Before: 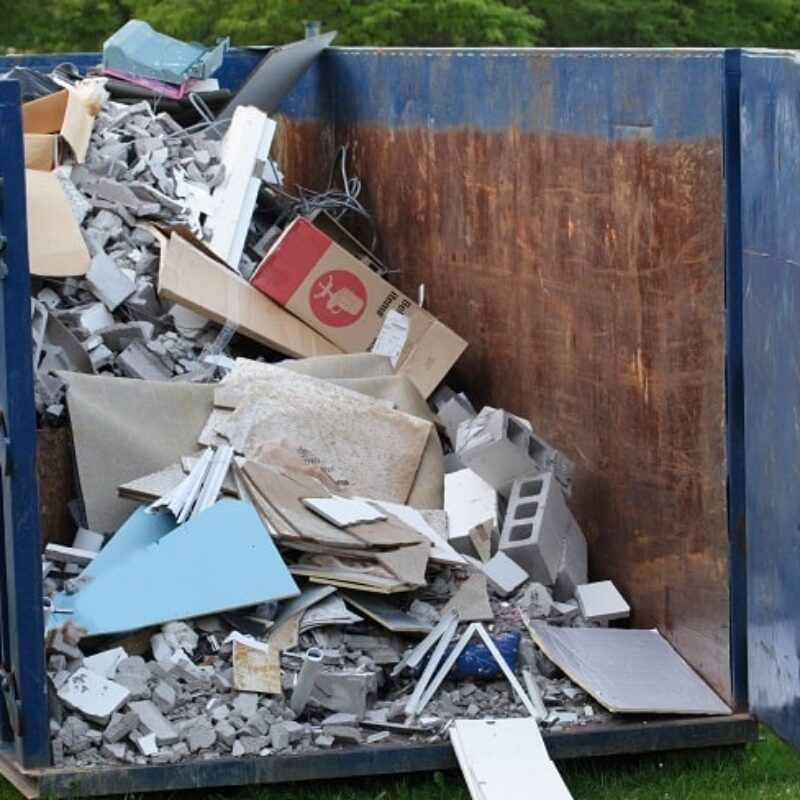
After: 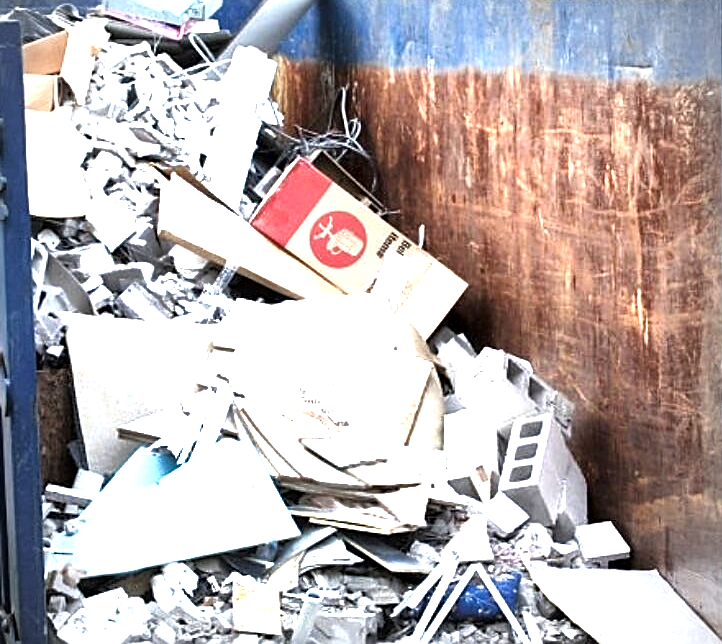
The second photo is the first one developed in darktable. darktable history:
vignetting: on, module defaults
local contrast: mode bilateral grid, contrast 45, coarseness 69, detail 212%, midtone range 0.2
tone equalizer: -8 EV -1.11 EV, -7 EV -1.03 EV, -6 EV -0.853 EV, -5 EV -0.542 EV, -3 EV 0.546 EV, -2 EV 0.856 EV, -1 EV 1 EV, +0 EV 1.08 EV
sharpen: on, module defaults
crop: top 7.425%, right 9.713%, bottom 11.959%
contrast equalizer: y [[0.6 ×6], [0.55 ×6], [0 ×6], [0 ×6], [0 ×6]], mix -0.285
exposure: black level correction 0, exposure 0.892 EV, compensate highlight preservation false
